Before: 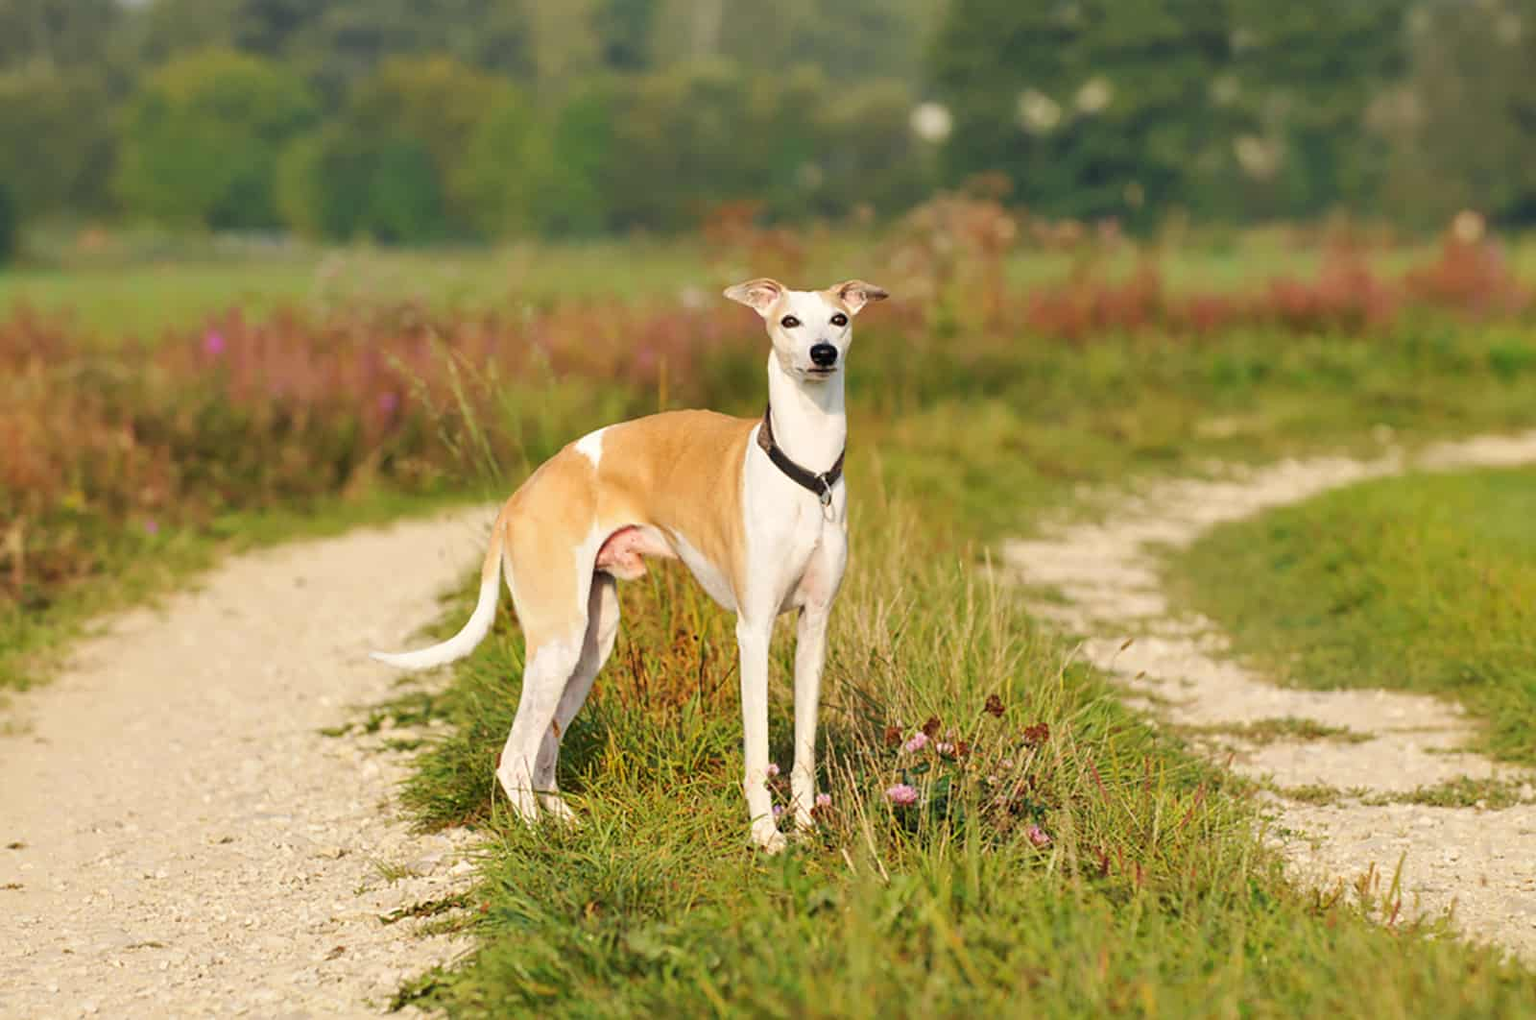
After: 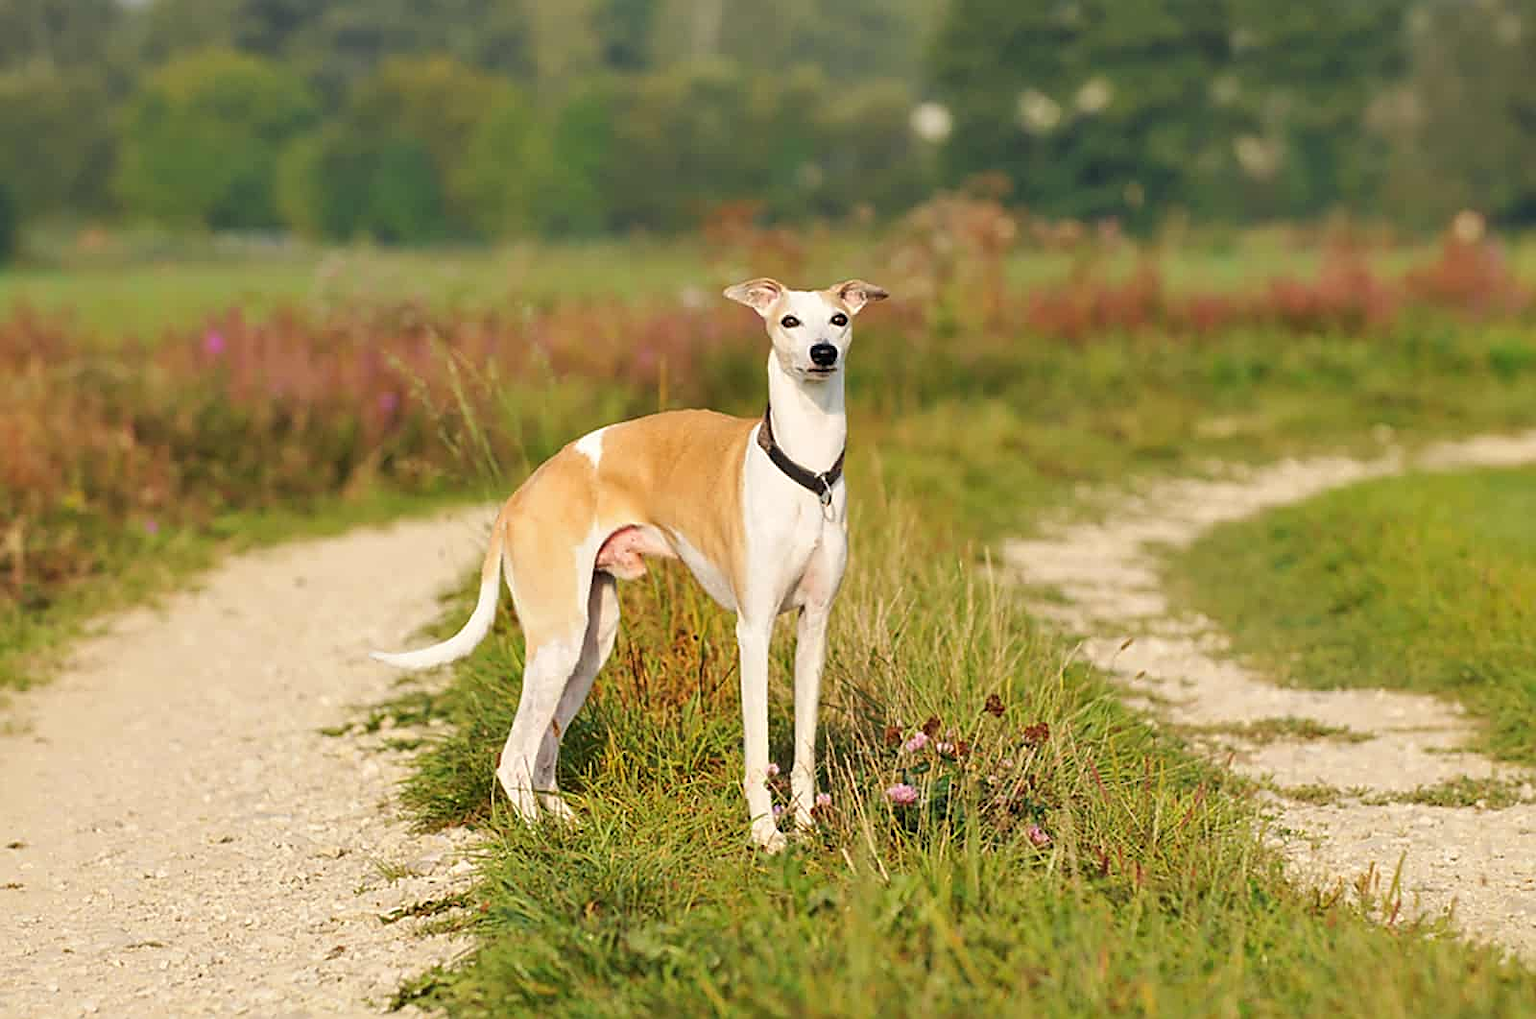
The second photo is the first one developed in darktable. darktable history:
color calibration: gray › normalize channels true, illuminant same as pipeline (D50), adaptation none (bypass), x 0.332, y 0.334, temperature 5014.44 K, gamut compression 0.013
sharpen: on, module defaults
